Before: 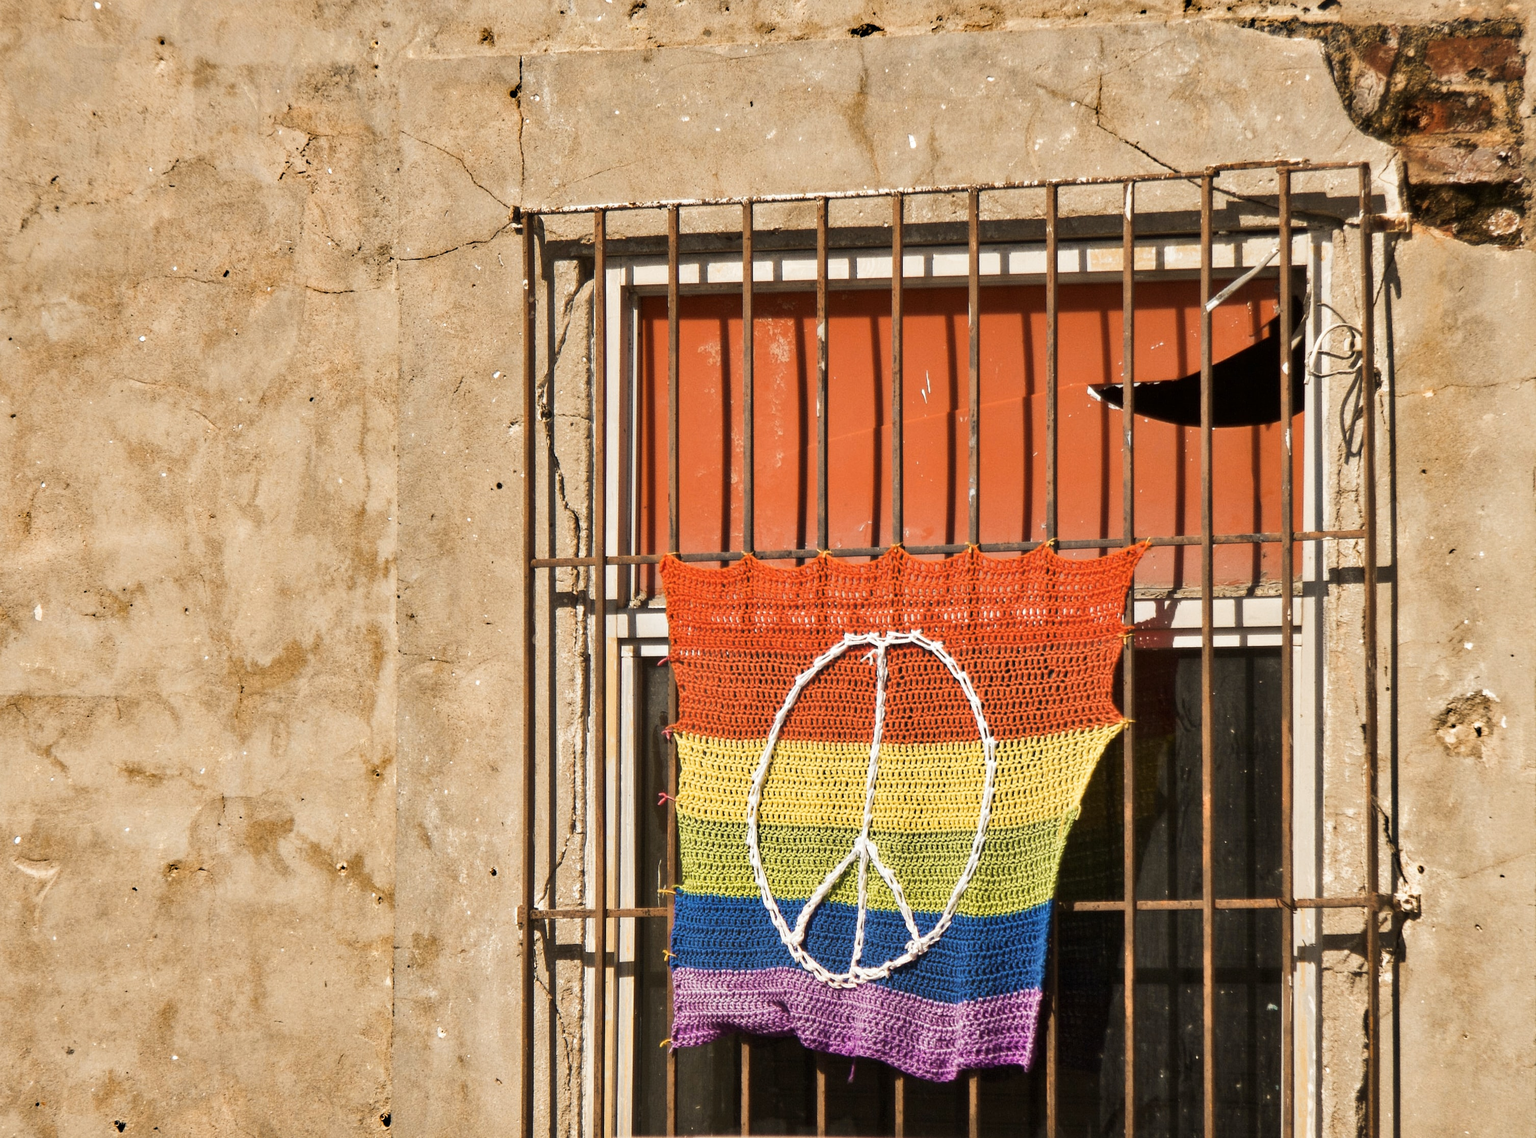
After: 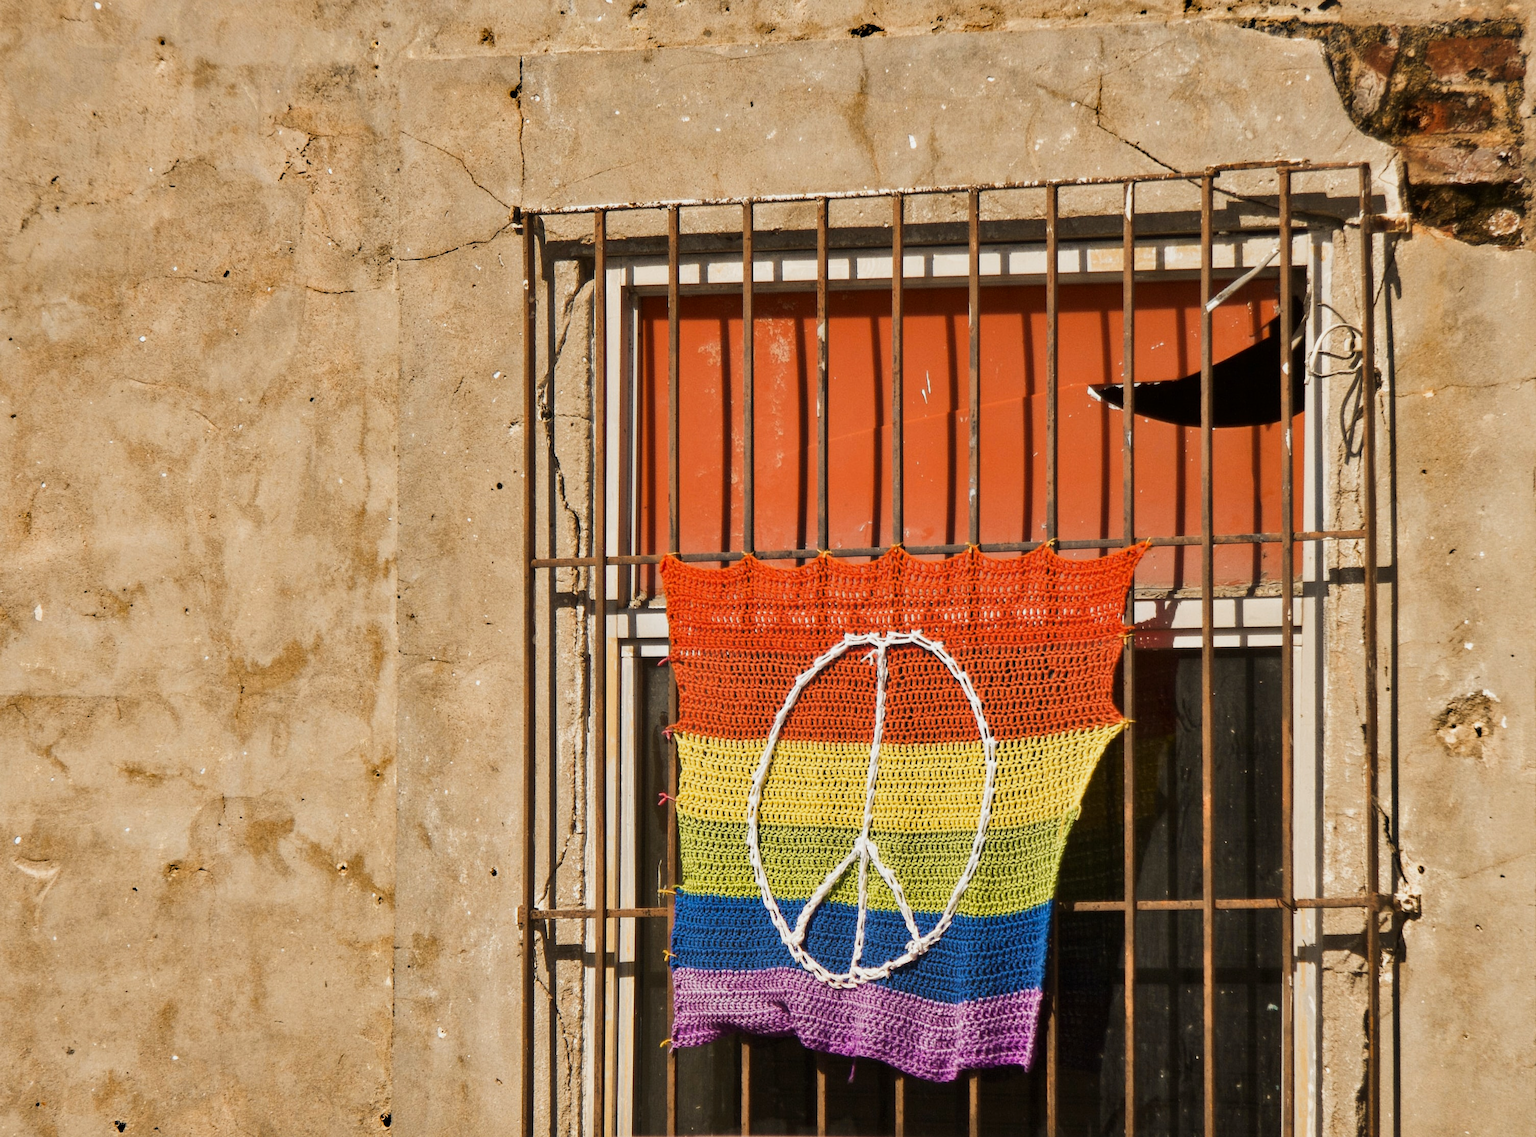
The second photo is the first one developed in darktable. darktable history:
exposure: exposure -0.215 EV, compensate highlight preservation false
contrast brightness saturation: saturation 0.129
